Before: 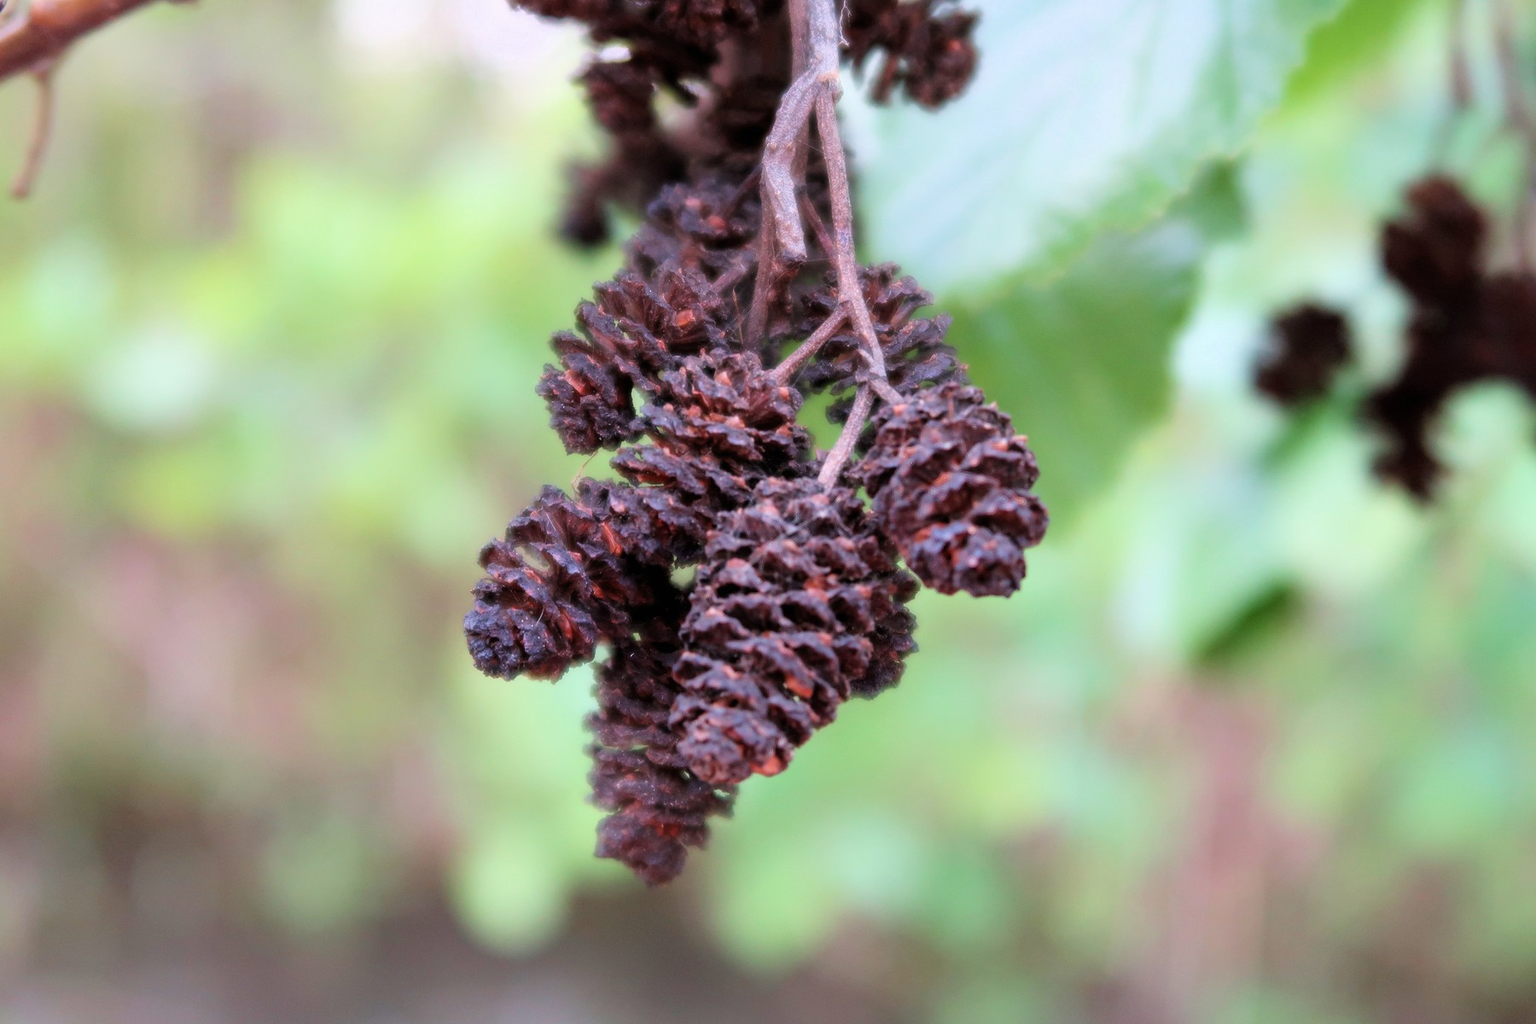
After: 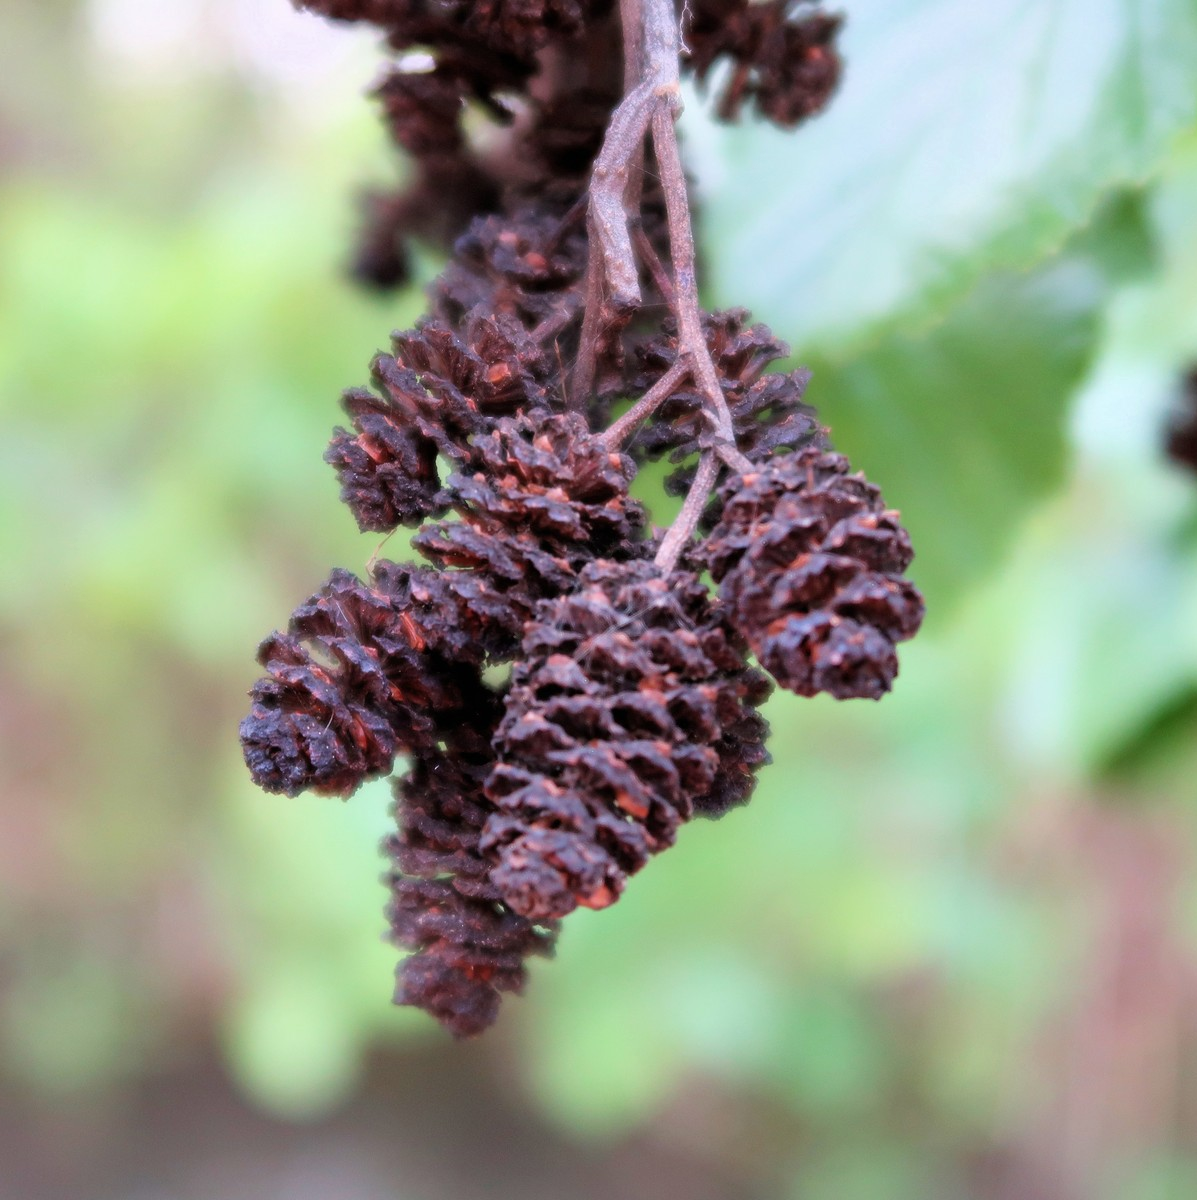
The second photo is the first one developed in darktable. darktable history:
crop: left 16.899%, right 16.556%
shadows and highlights: shadows 20.55, highlights -20.99, soften with gaussian
